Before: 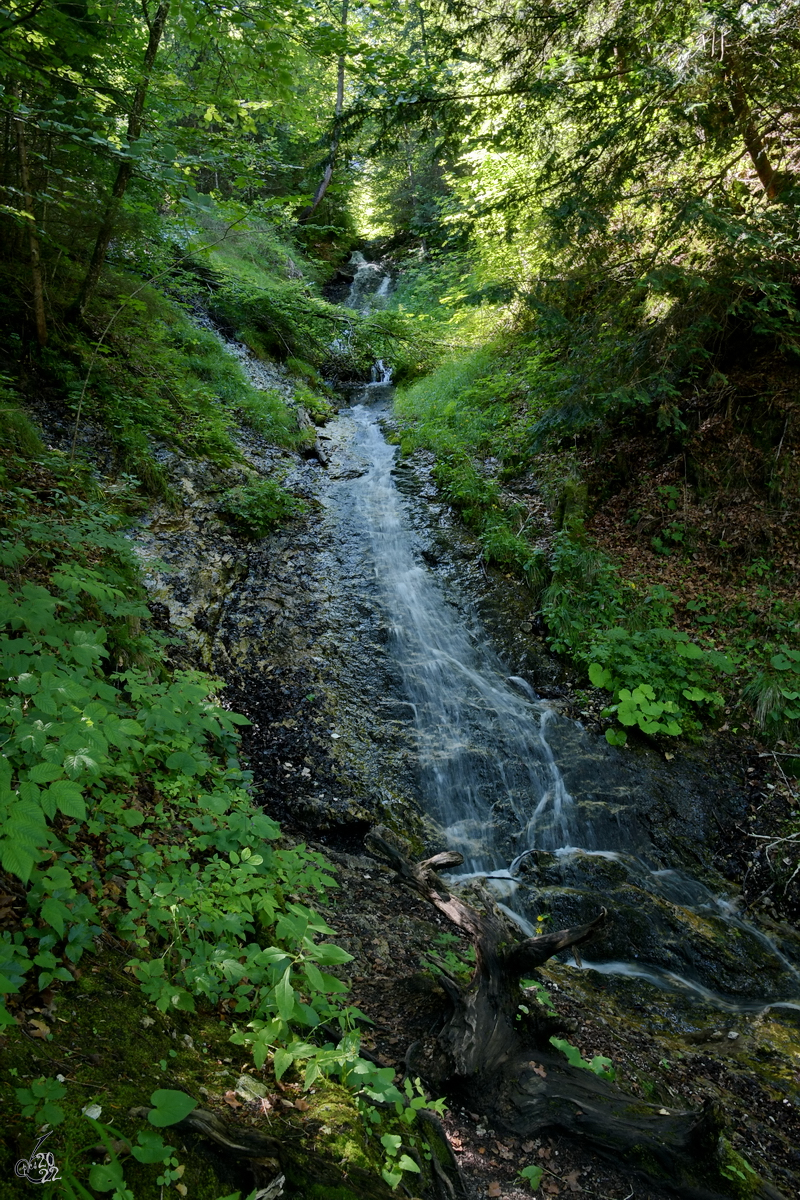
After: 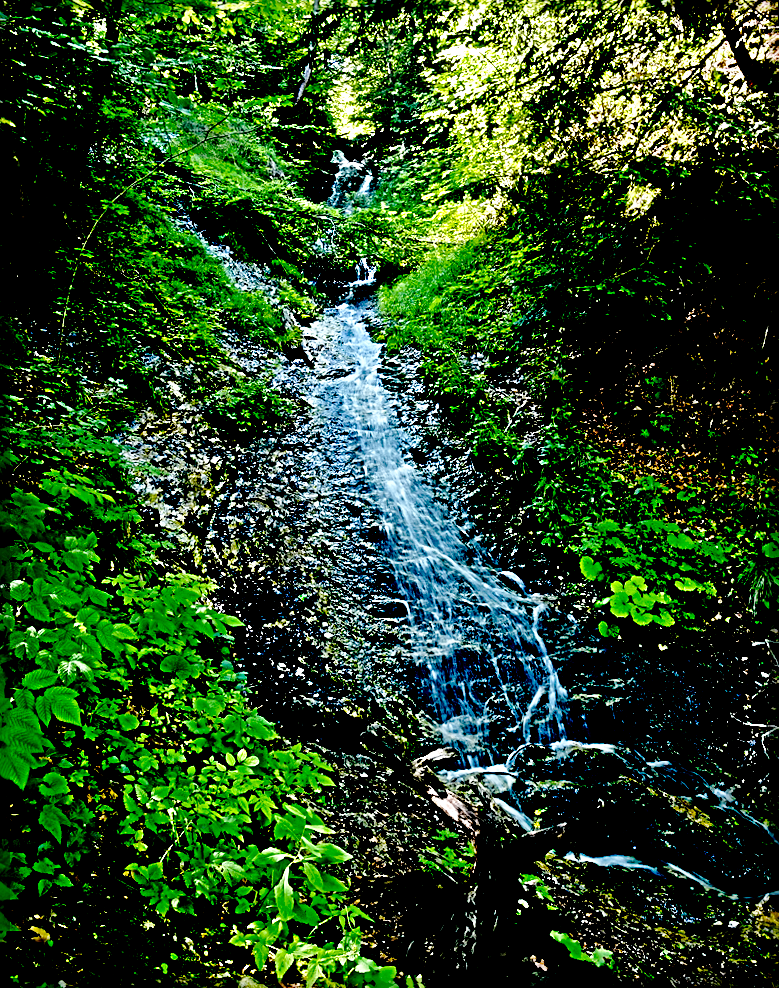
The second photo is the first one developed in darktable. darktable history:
base curve: curves: ch0 [(0, 0) (0.028, 0.03) (0.121, 0.232) (0.46, 0.748) (0.859, 0.968) (1, 1)], preserve colors none
exposure: black level correction 0.056, compensate highlight preservation false
contrast brightness saturation: saturation 0.13
sharpen: radius 3.69, amount 0.928
local contrast: mode bilateral grid, contrast 44, coarseness 69, detail 214%, midtone range 0.2
crop: left 1.507%, top 6.147%, right 1.379%, bottom 6.637%
rotate and perspective: rotation -1.42°, crop left 0.016, crop right 0.984, crop top 0.035, crop bottom 0.965
